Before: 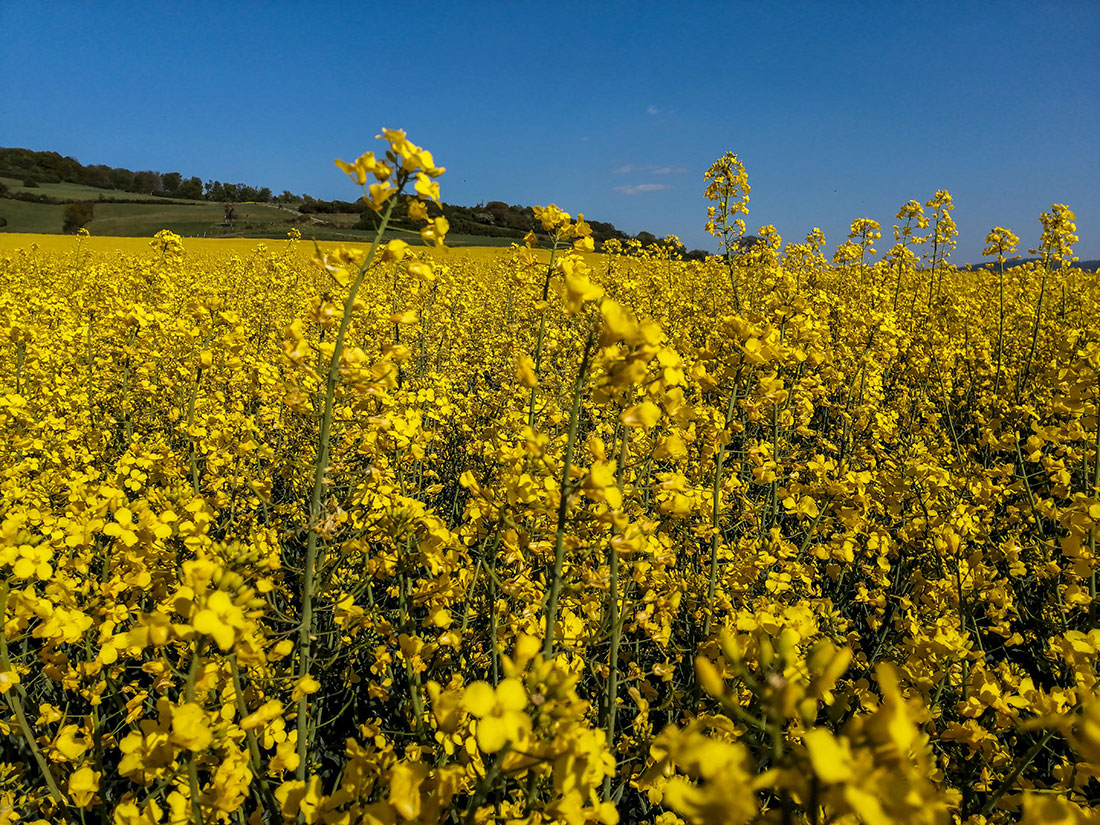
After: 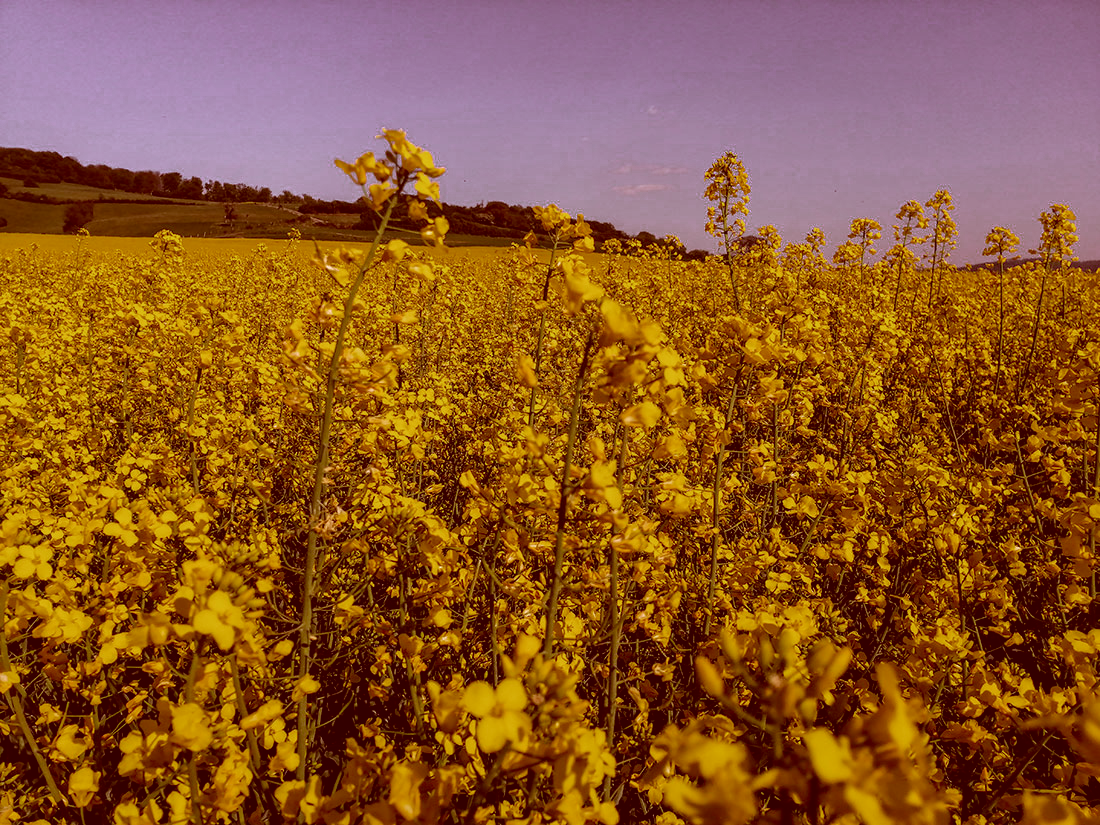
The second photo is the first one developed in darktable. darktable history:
color calibration: illuminant as shot in camera, x 0.358, y 0.373, temperature 4628.91 K
color correction: highlights a* 9.03, highlights b* 8.71, shadows a* 40, shadows b* 40, saturation 0.8
color zones: curves: ch0 [(0.203, 0.433) (0.607, 0.517) (0.697, 0.696) (0.705, 0.897)]
